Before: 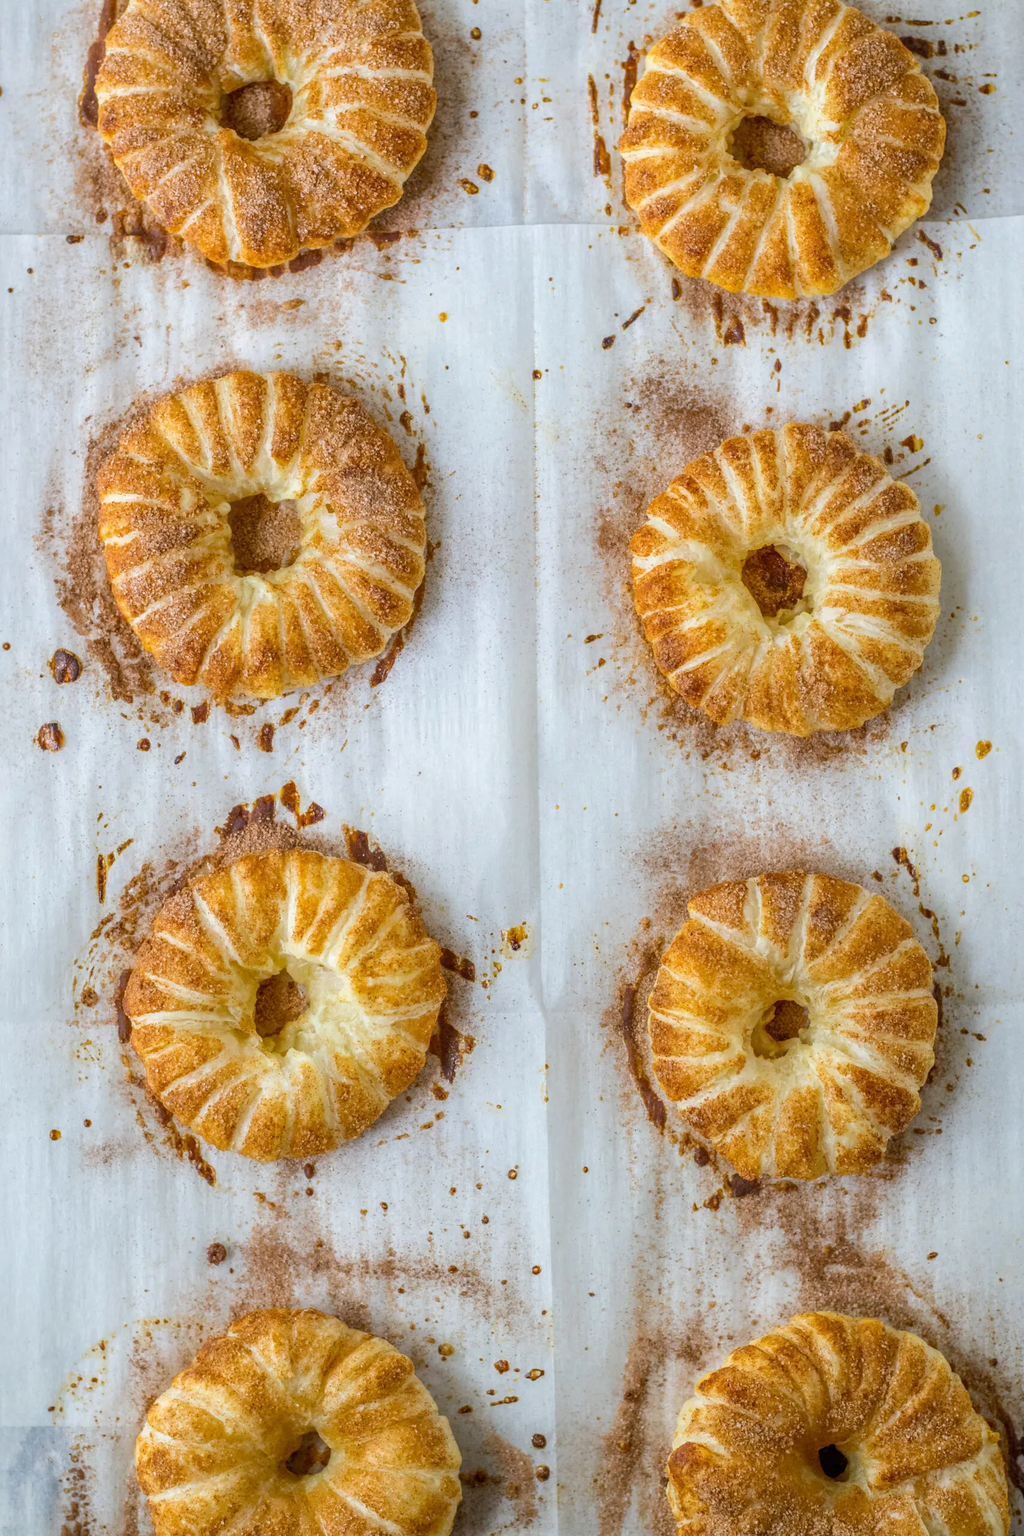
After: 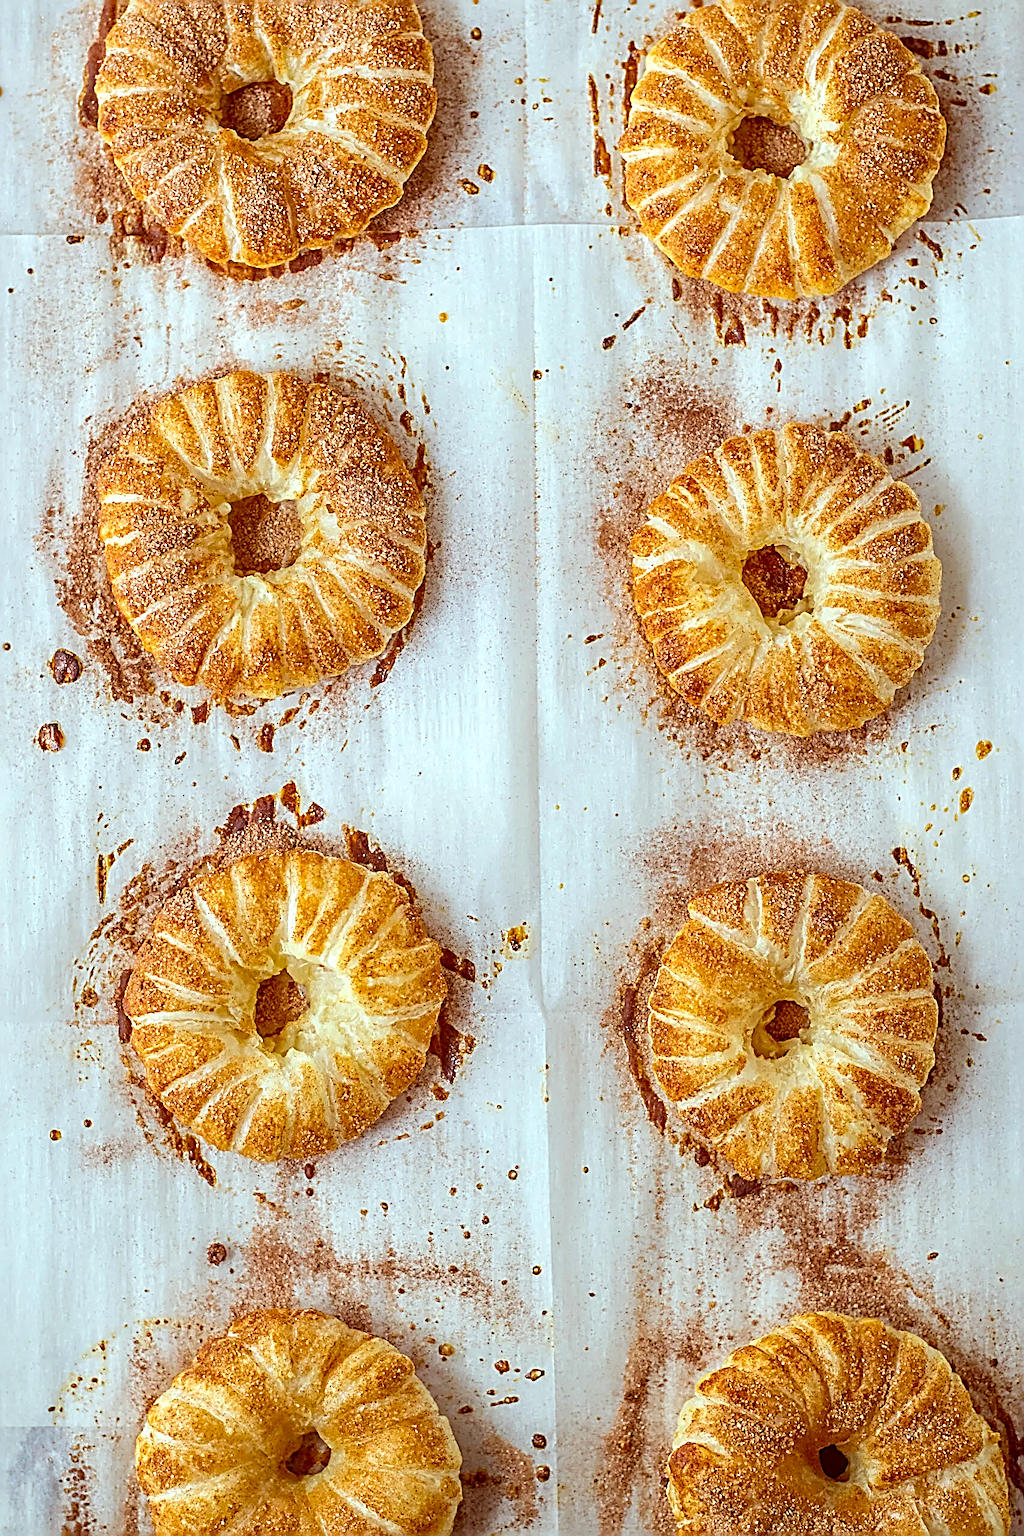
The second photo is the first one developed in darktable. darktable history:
color correction: highlights a* -7.02, highlights b* -0.165, shadows a* 20.57, shadows b* 11.98
exposure: exposure 0.207 EV, compensate exposure bias true, compensate highlight preservation false
sharpen: radius 3.182, amount 1.743
